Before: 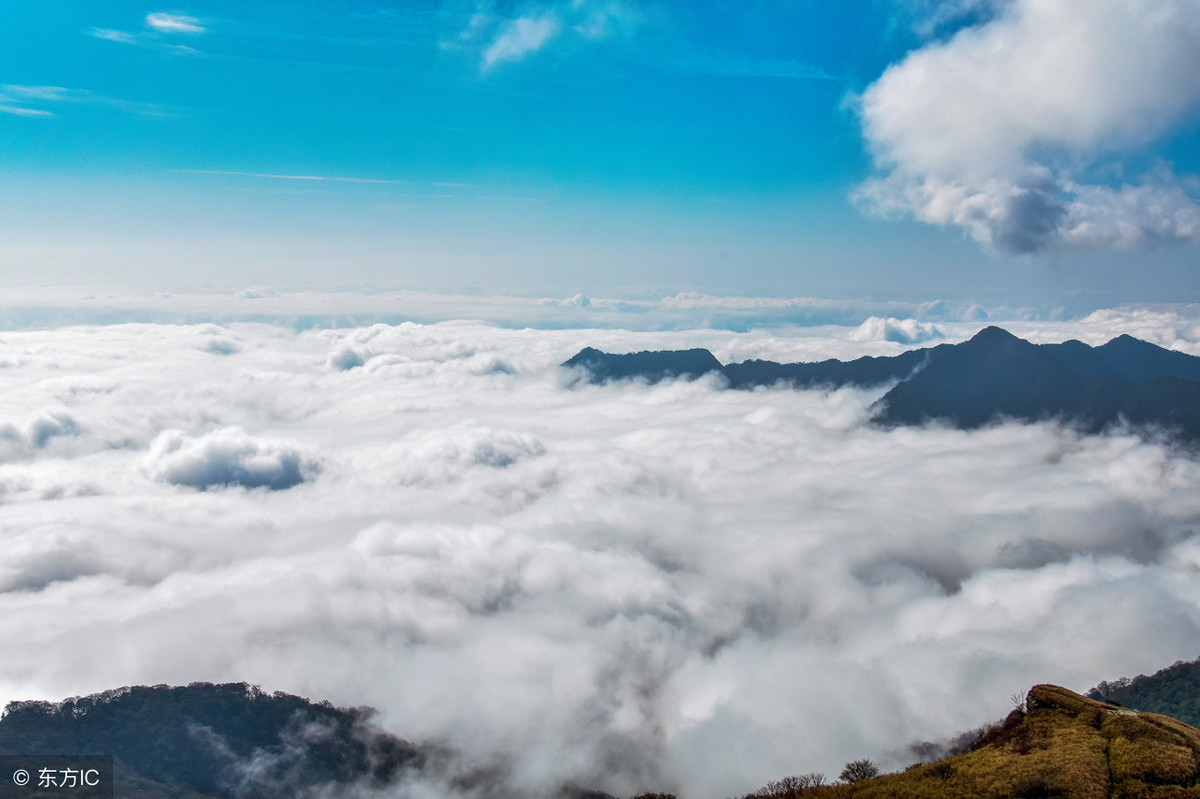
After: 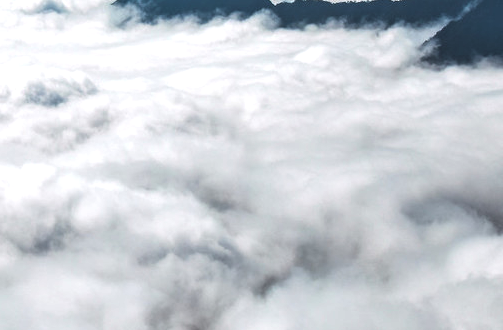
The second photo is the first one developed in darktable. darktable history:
levels: white 99.94%, levels [0.116, 0.574, 1]
exposure: black level correction 0.001, exposure 0.499 EV, compensate highlight preservation false
crop: left 37.443%, top 45.253%, right 20.62%, bottom 13.411%
